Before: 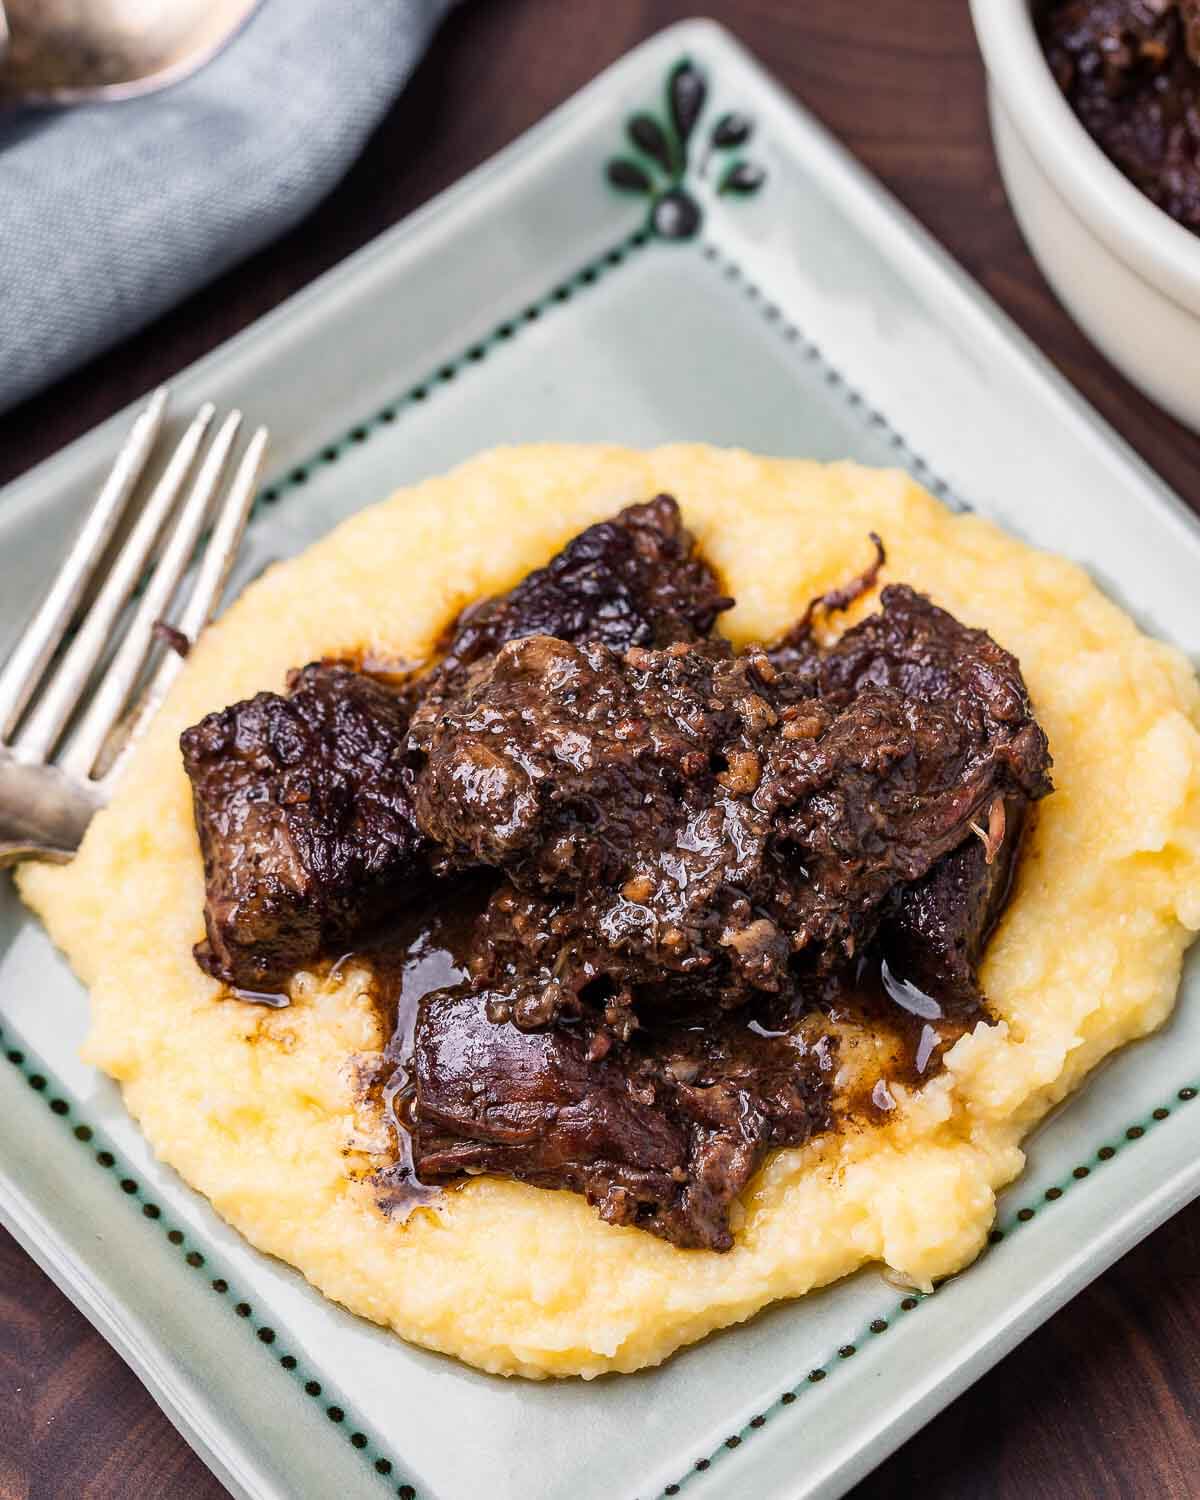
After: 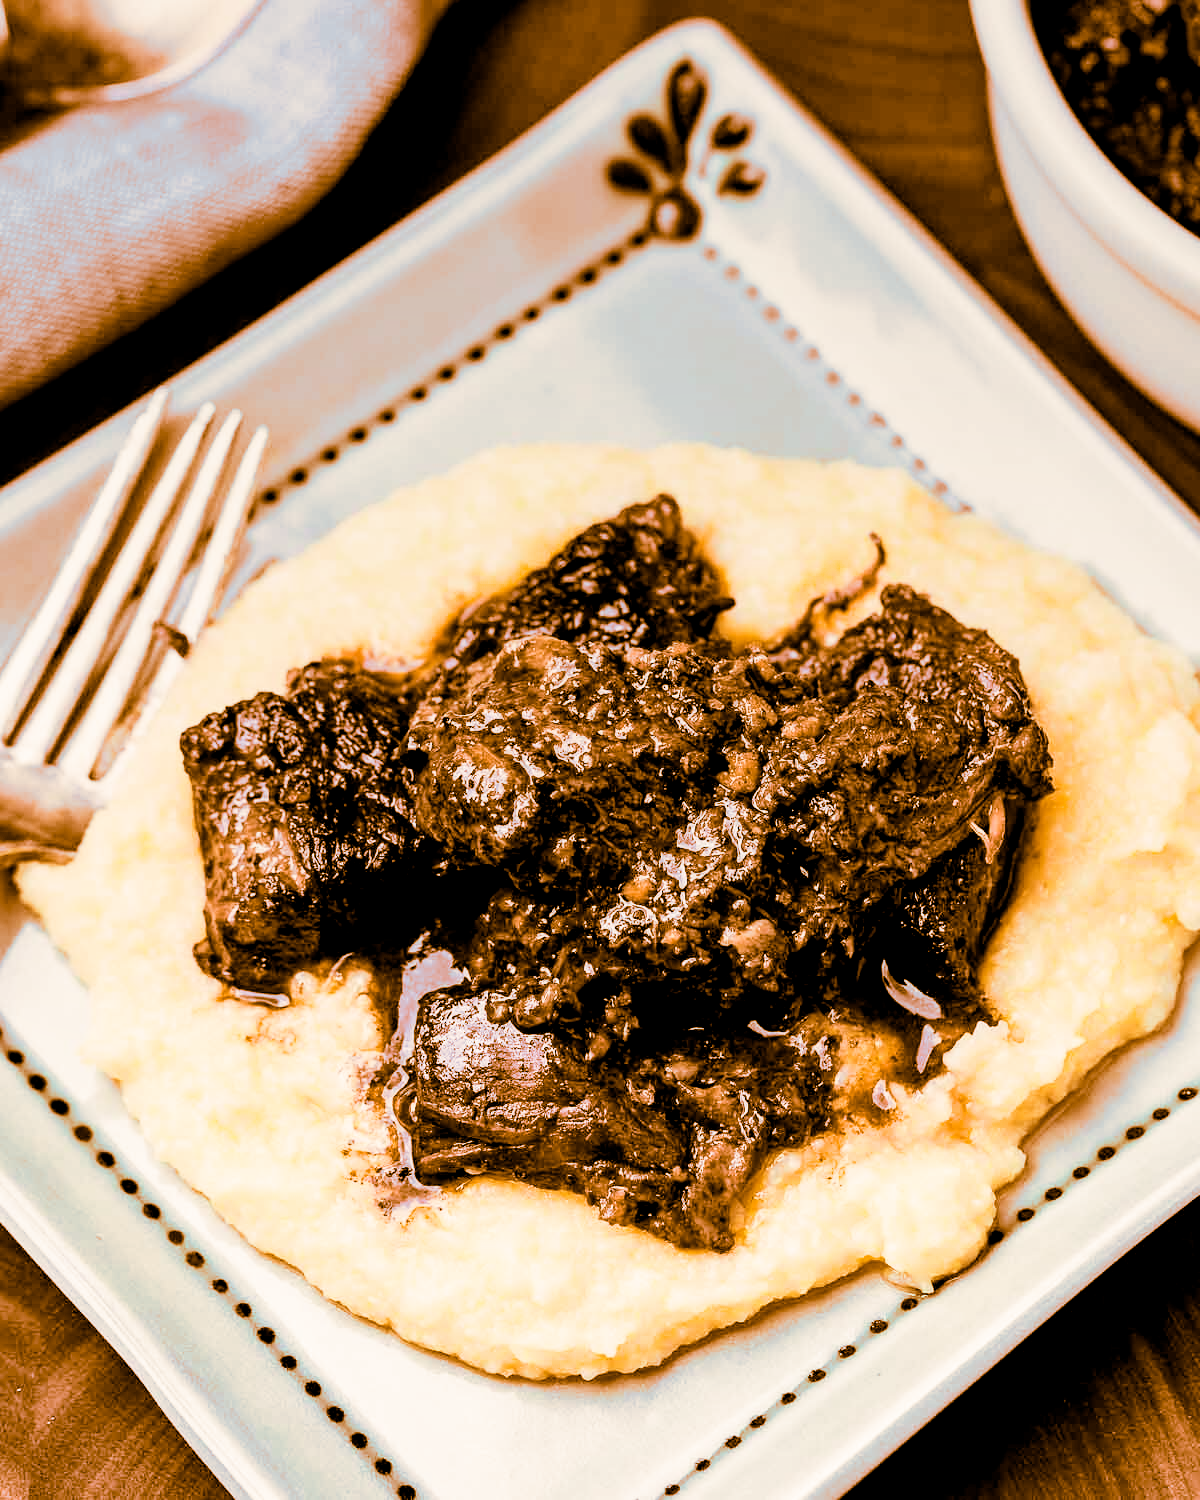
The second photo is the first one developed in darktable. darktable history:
filmic rgb: black relative exposure -5 EV, hardness 2.88, contrast 1.3, highlights saturation mix -30%
local contrast: highlights 100%, shadows 100%, detail 120%, midtone range 0.2
split-toning: shadows › hue 26°, shadows › saturation 0.92, highlights › hue 40°, highlights › saturation 0.92, balance -63, compress 0%
graduated density: on, module defaults
exposure: black level correction 0, exposure 0.9 EV, compensate exposure bias true, compensate highlight preservation false
